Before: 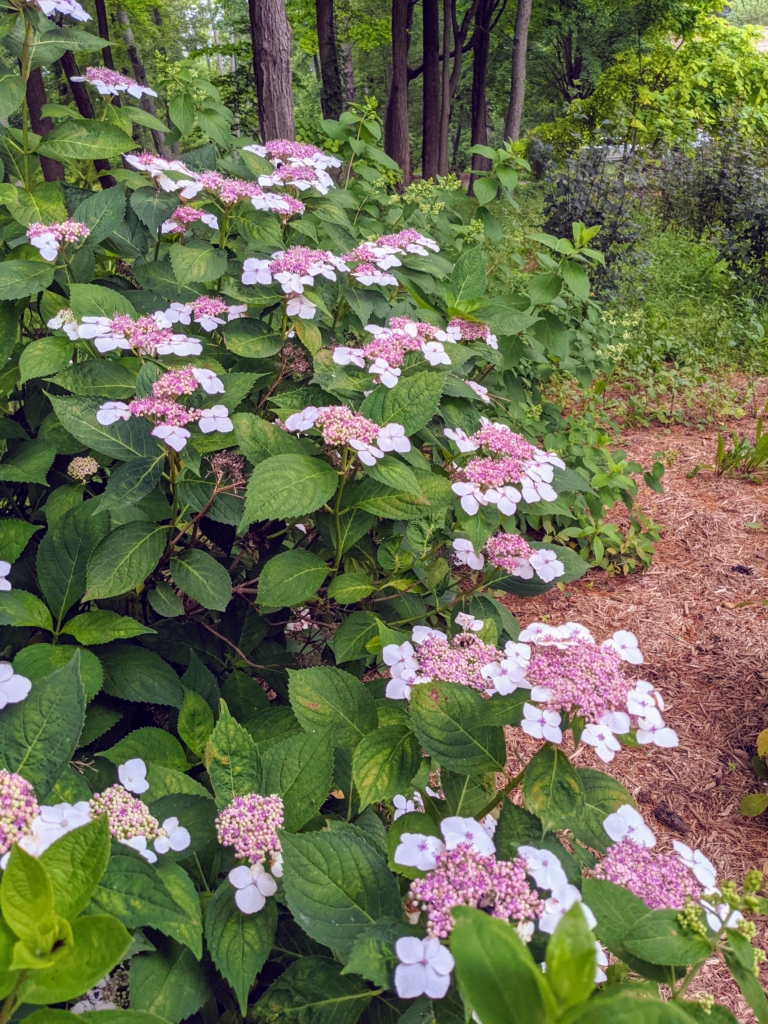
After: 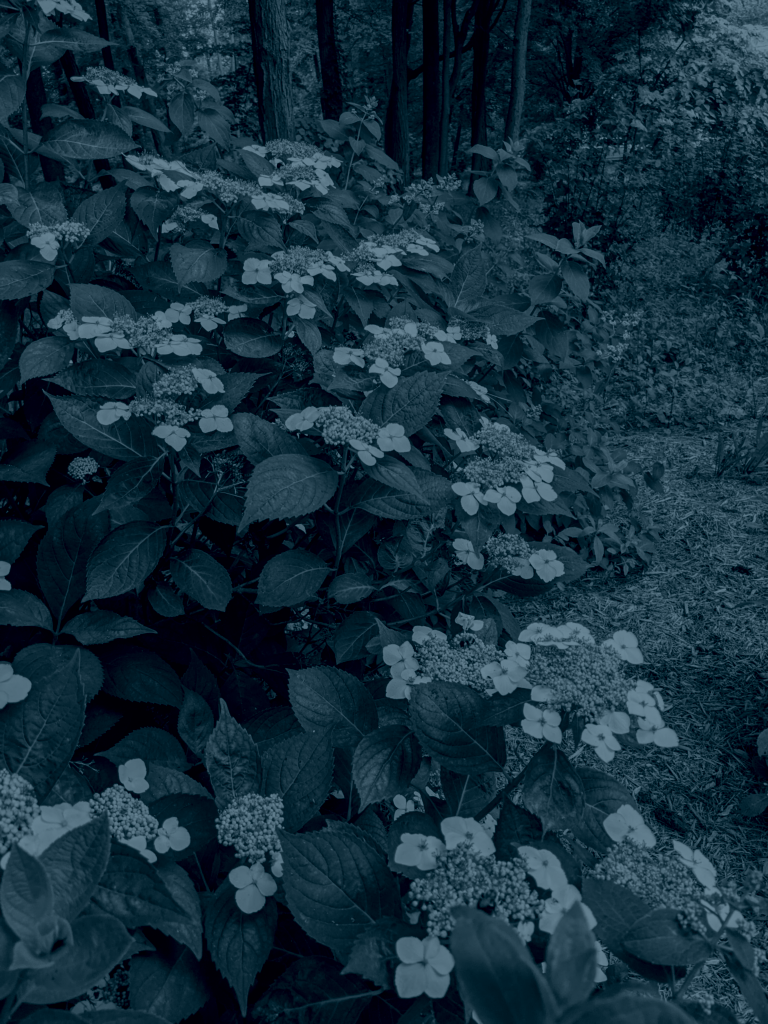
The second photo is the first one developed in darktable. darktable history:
colorize: hue 194.4°, saturation 29%, source mix 61.75%, lightness 3.98%, version 1
tone equalizer: -7 EV 0.18 EV, -6 EV 0.12 EV, -5 EV 0.08 EV, -4 EV 0.04 EV, -2 EV -0.02 EV, -1 EV -0.04 EV, +0 EV -0.06 EV, luminance estimator HSV value / RGB max
contrast brightness saturation: contrast 0.12, brightness -0.12, saturation 0.2
